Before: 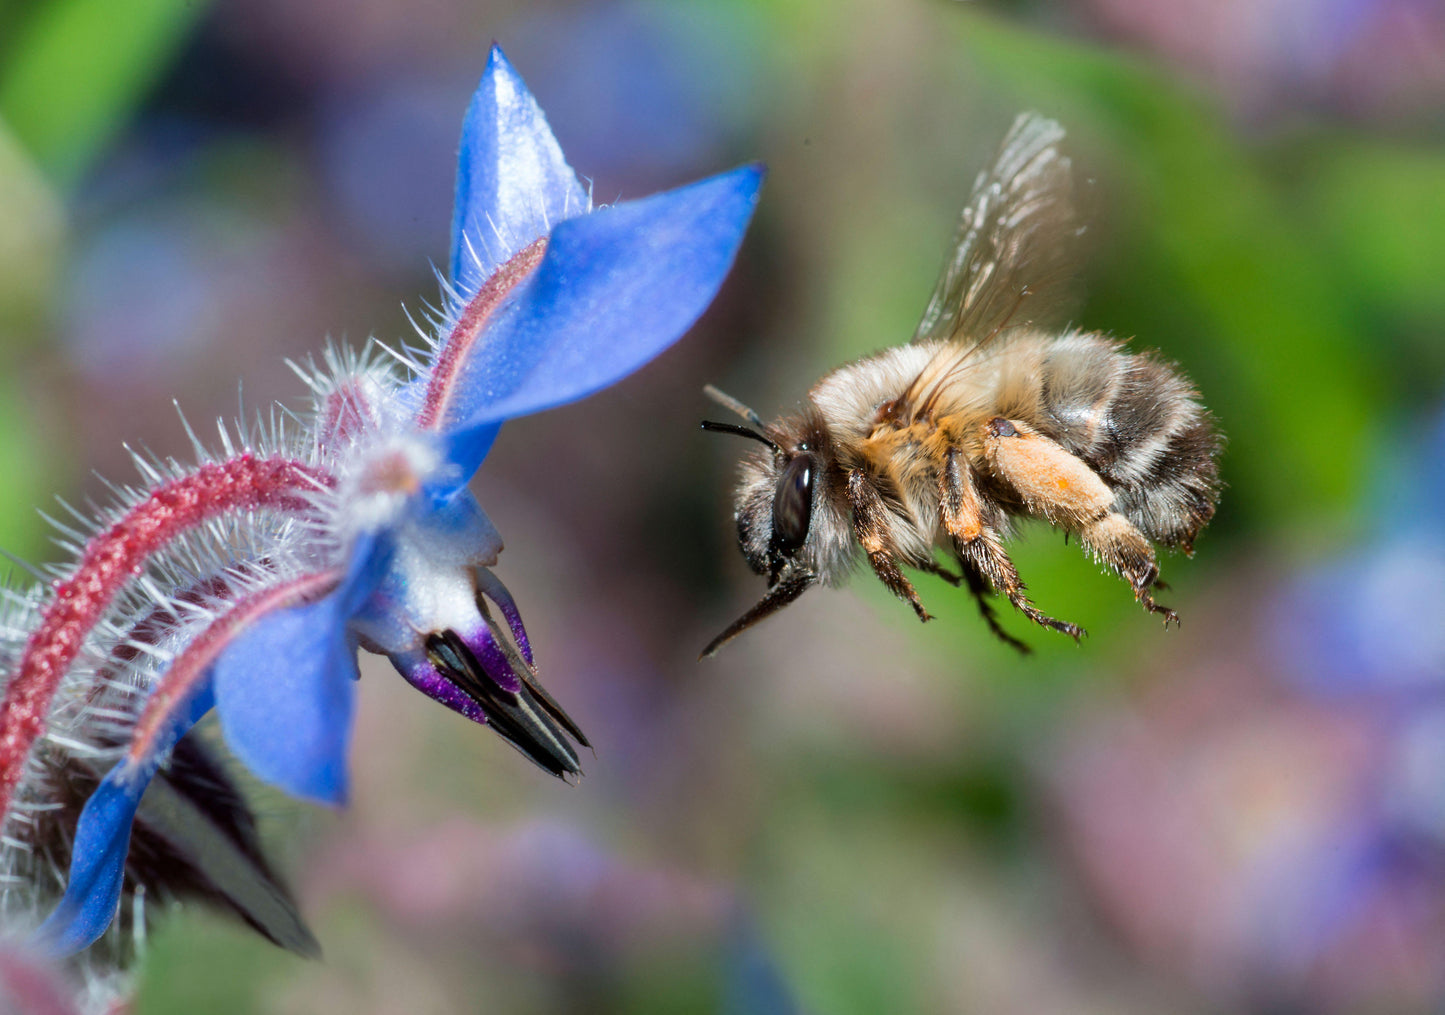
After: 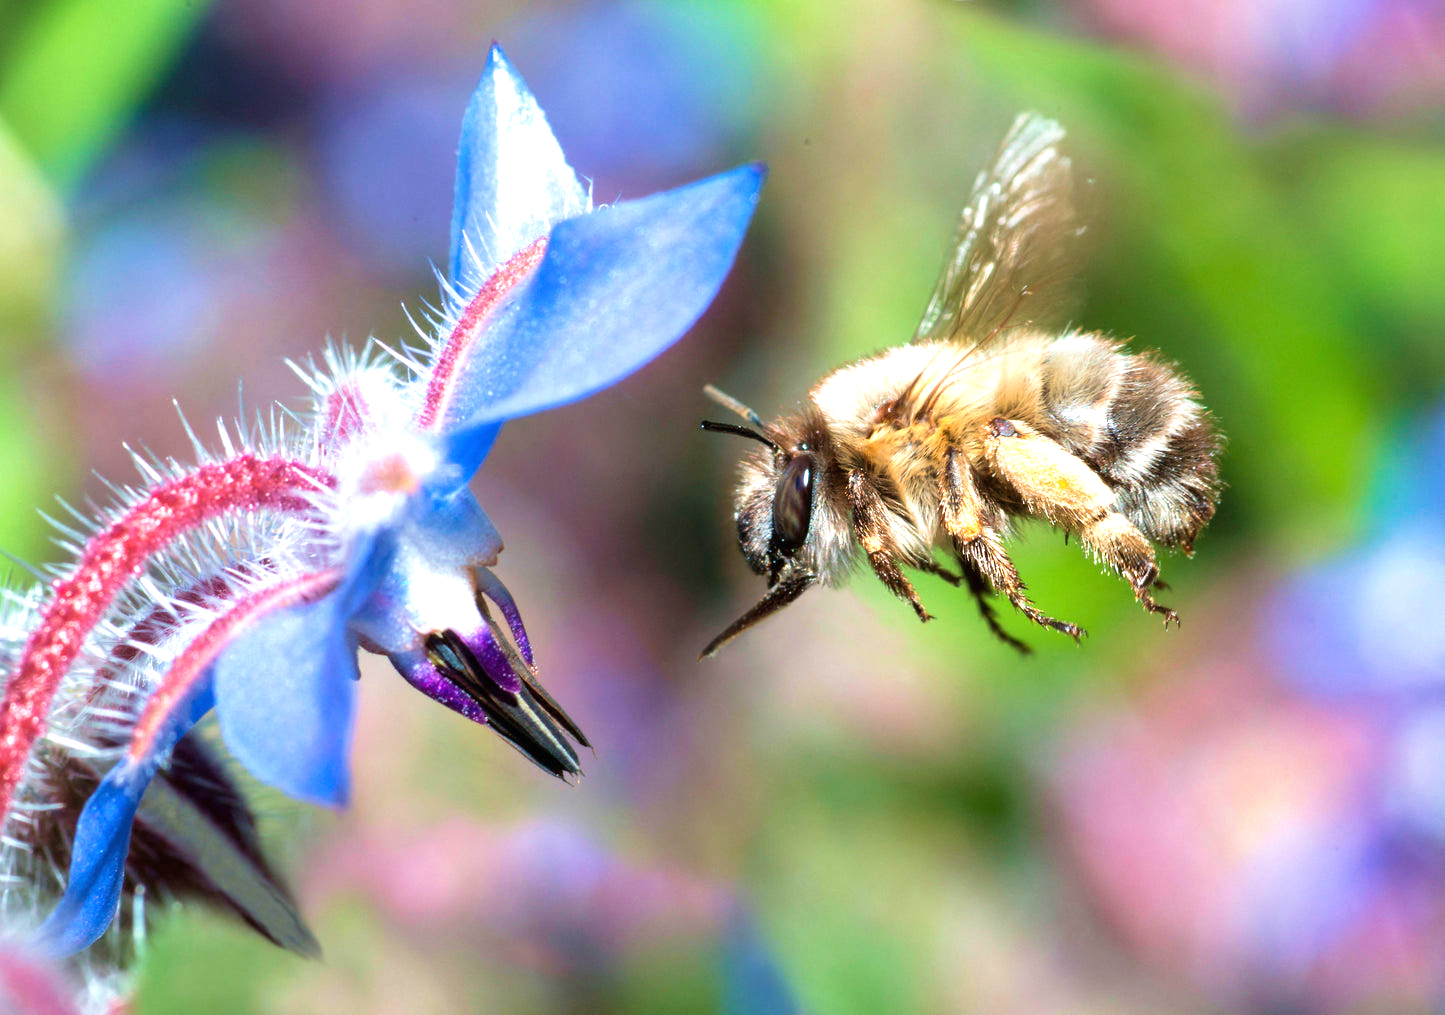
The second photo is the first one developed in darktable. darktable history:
velvia: strength 45%
exposure: black level correction 0, exposure 0.953 EV, compensate exposure bias true, compensate highlight preservation false
